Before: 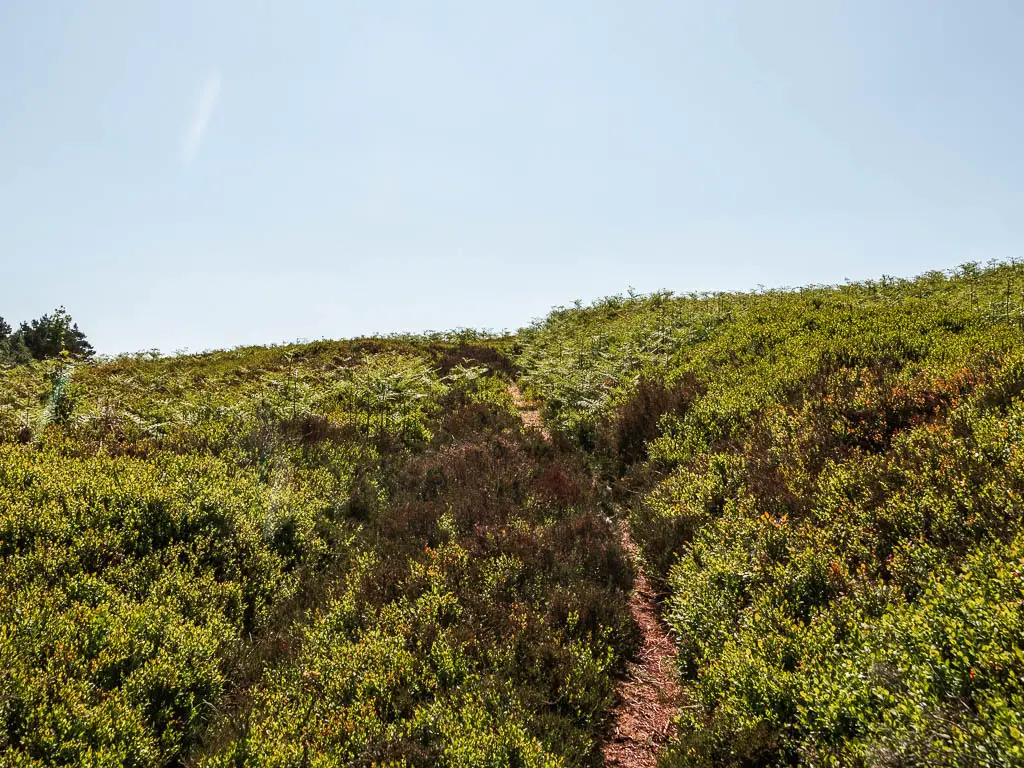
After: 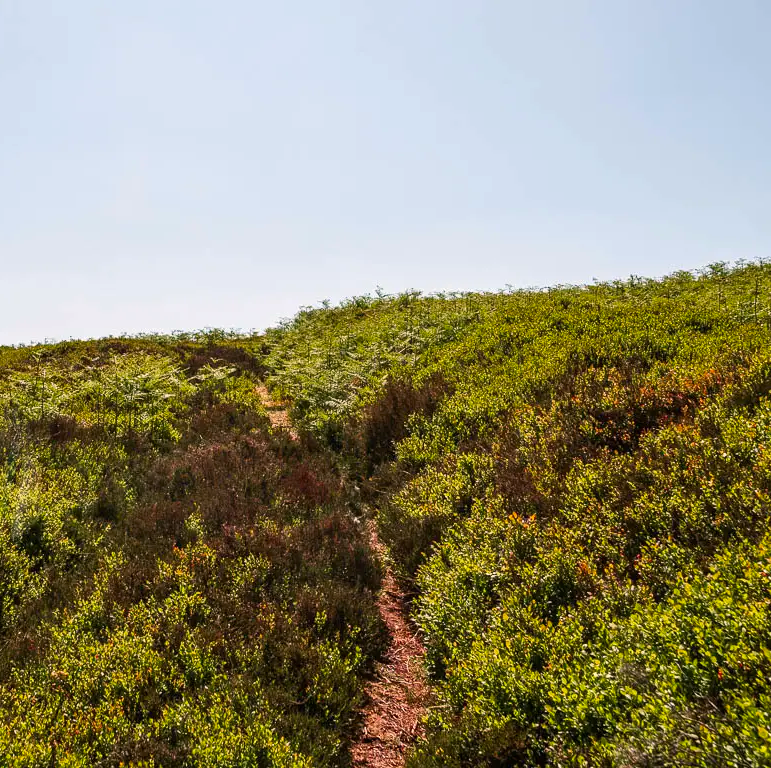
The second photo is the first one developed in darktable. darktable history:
crop and rotate: left 24.627%
color correction: highlights a* 3.23, highlights b* 2.24, saturation 1.21
